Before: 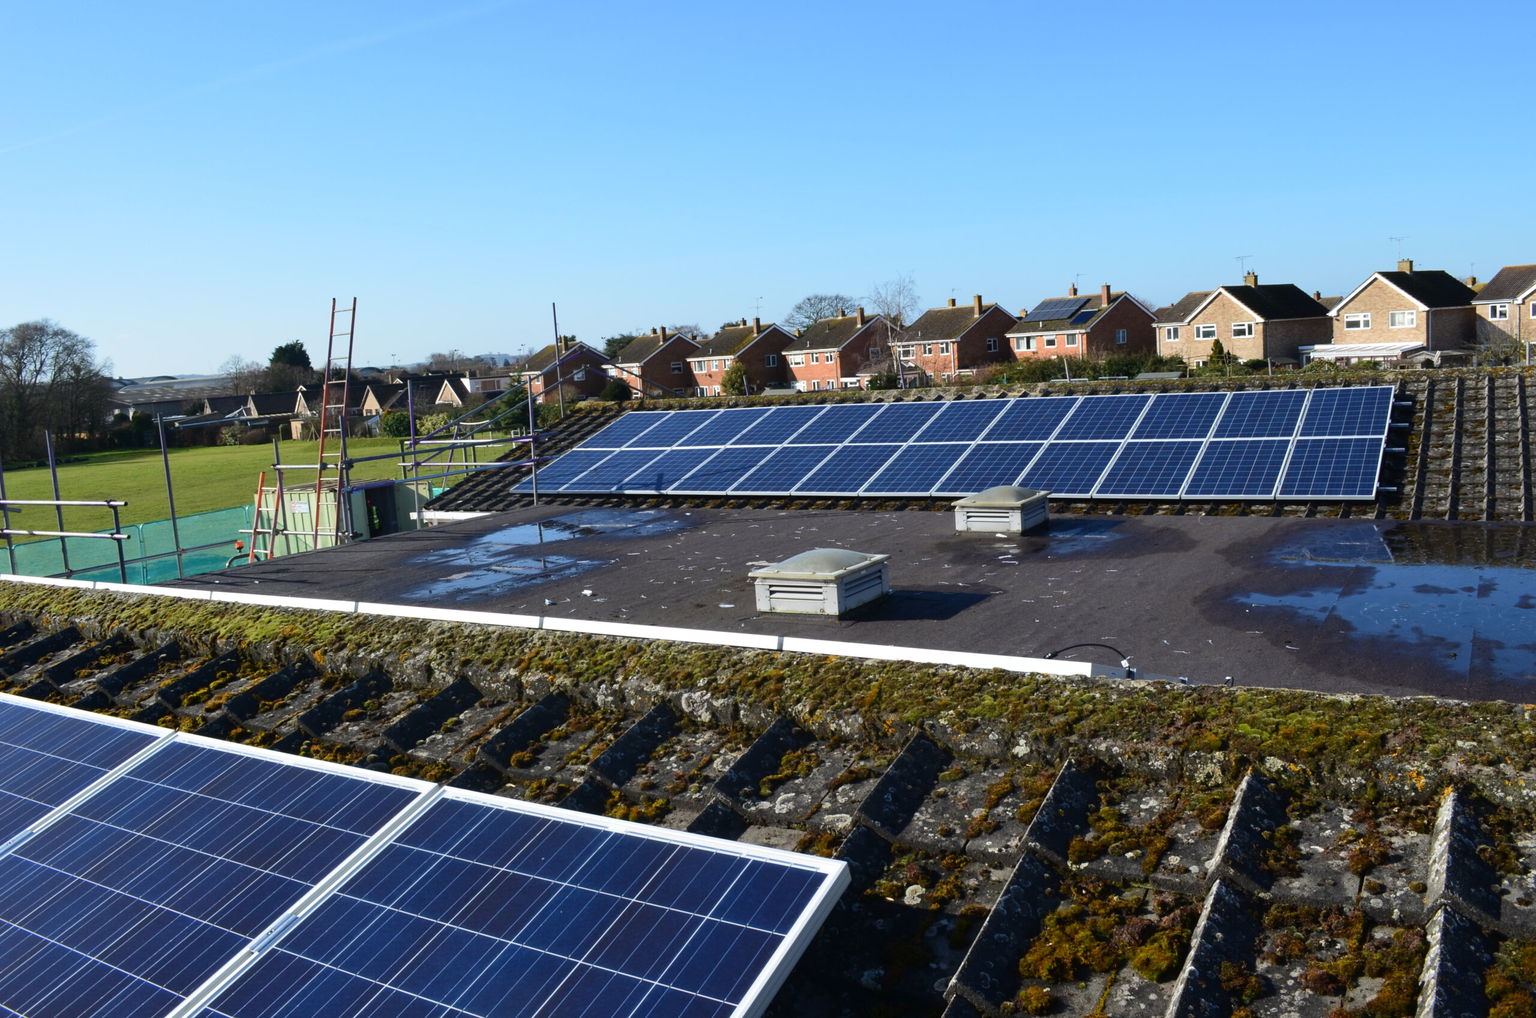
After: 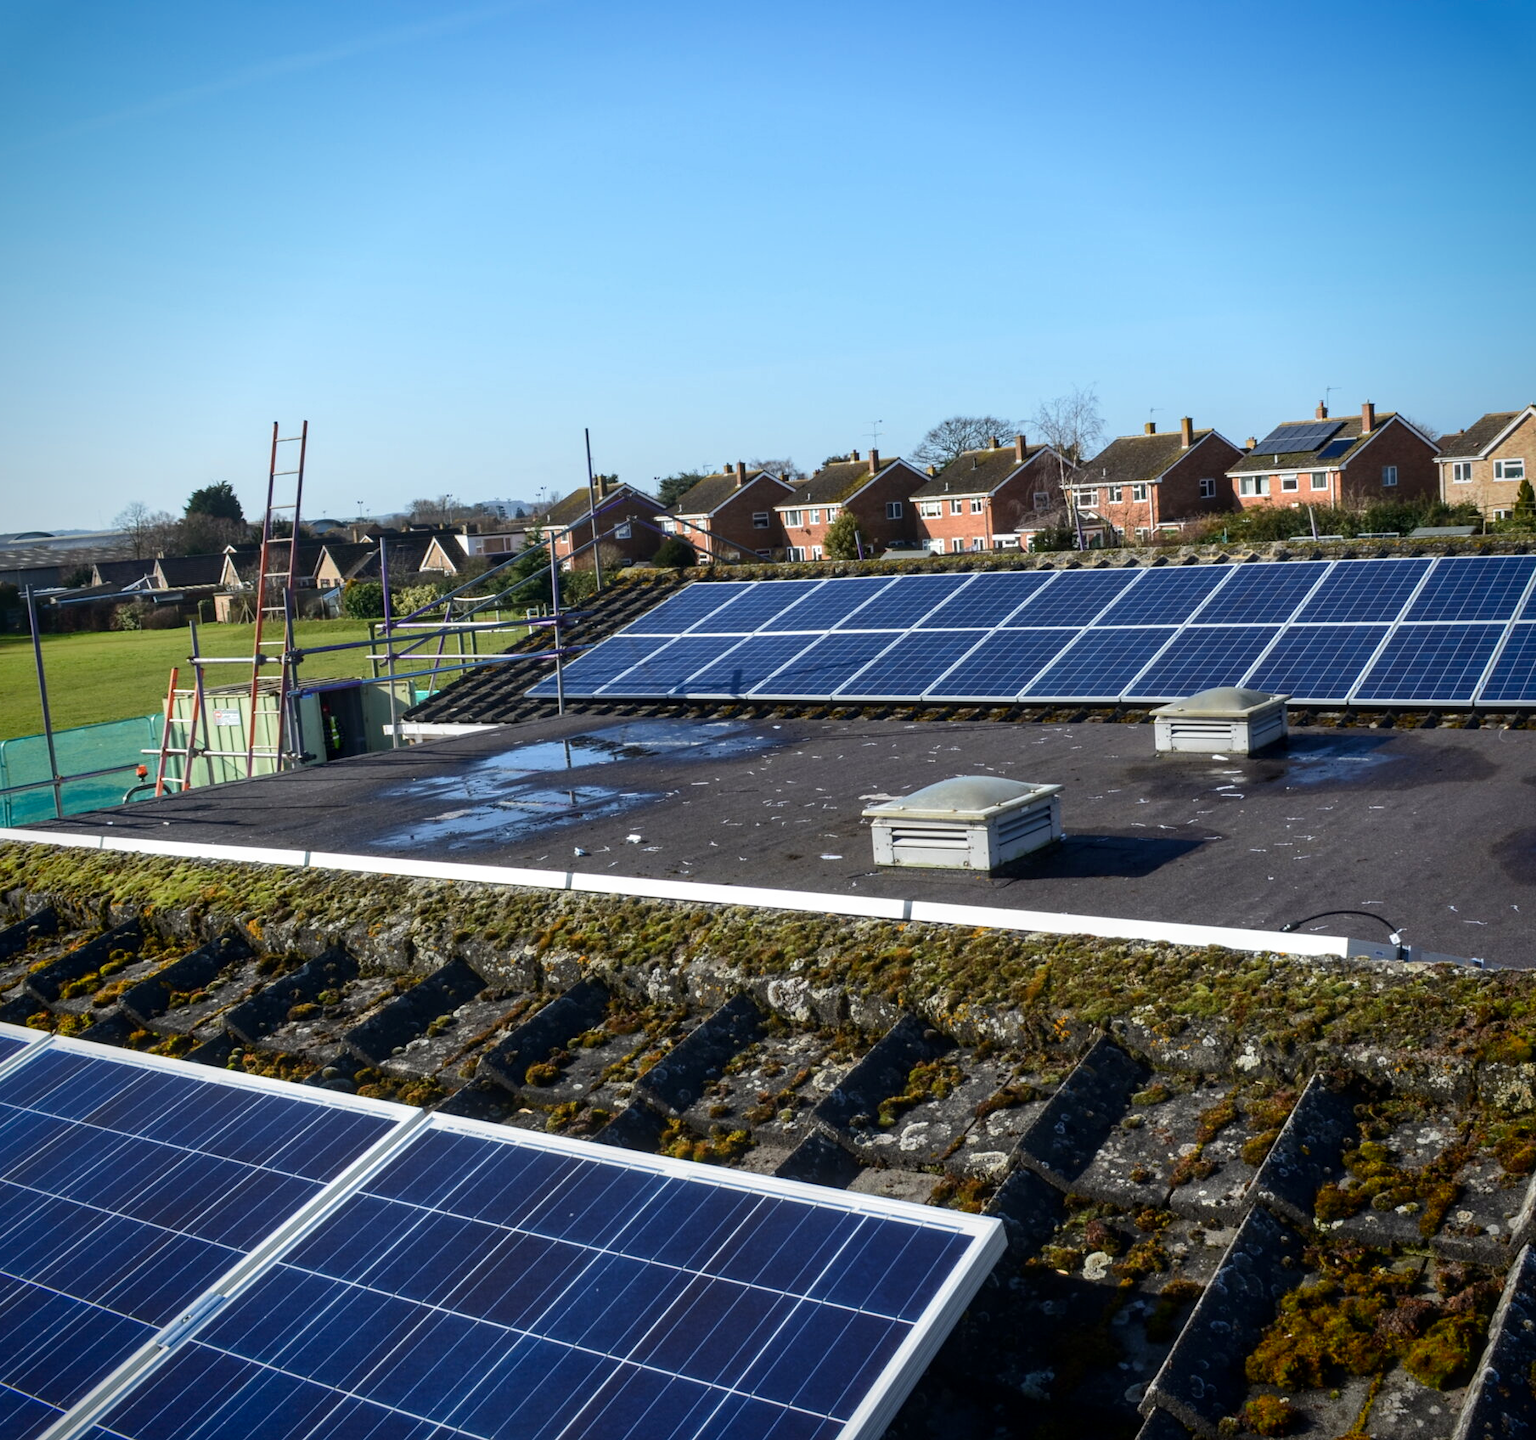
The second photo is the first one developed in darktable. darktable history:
vignetting: saturation 0.37, unbound false
crop and rotate: left 9.08%, right 20.233%
shadows and highlights: radius 332.43, shadows 54, highlights -98.54, compress 94.27%, soften with gaussian
local contrast: on, module defaults
